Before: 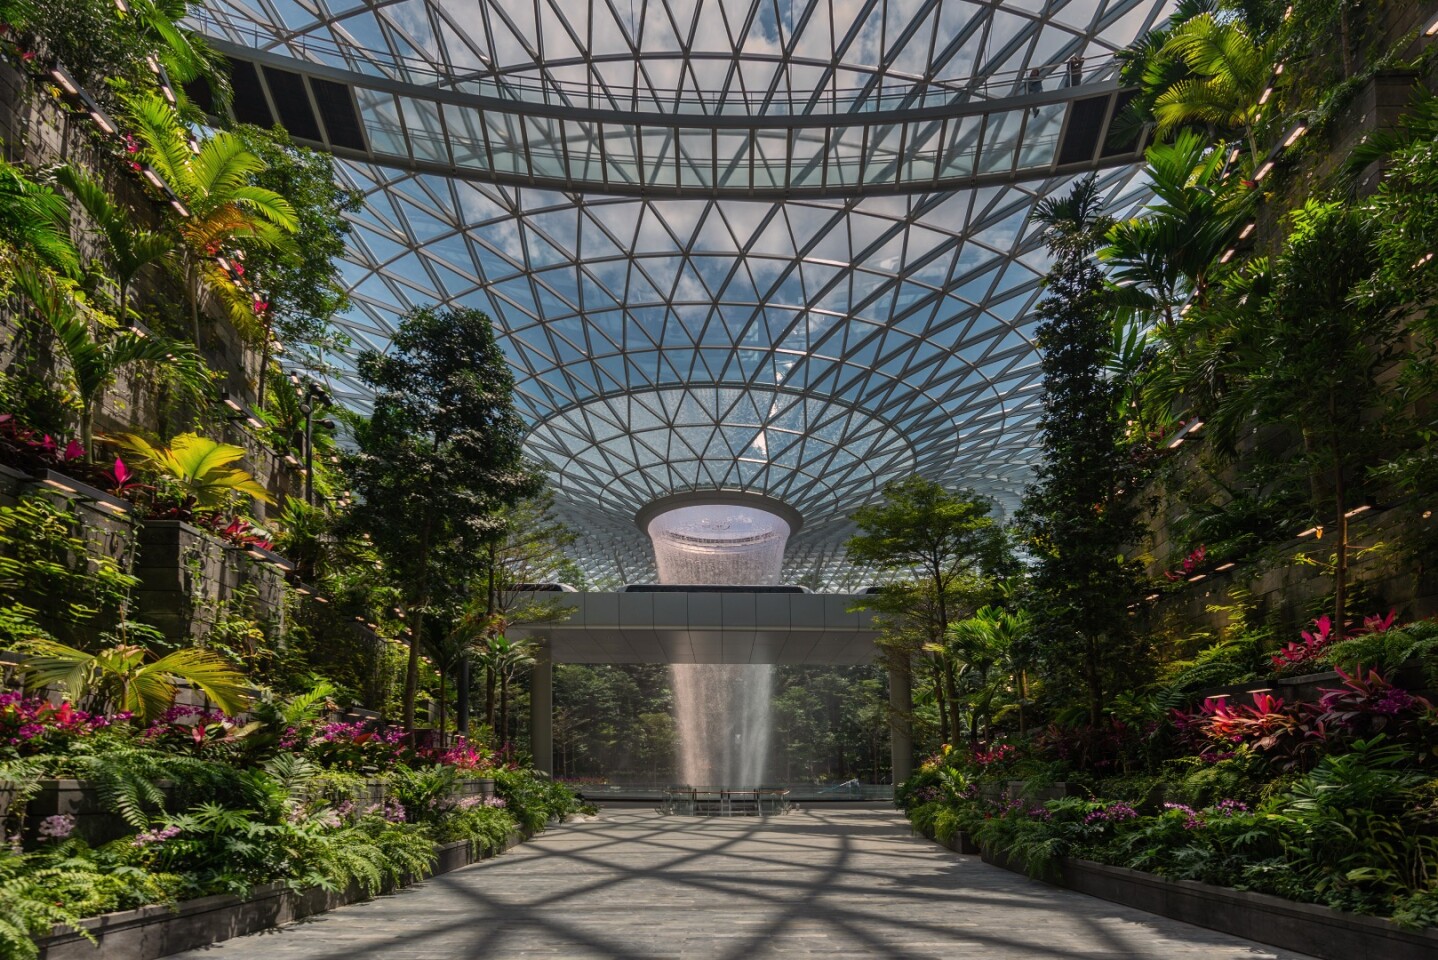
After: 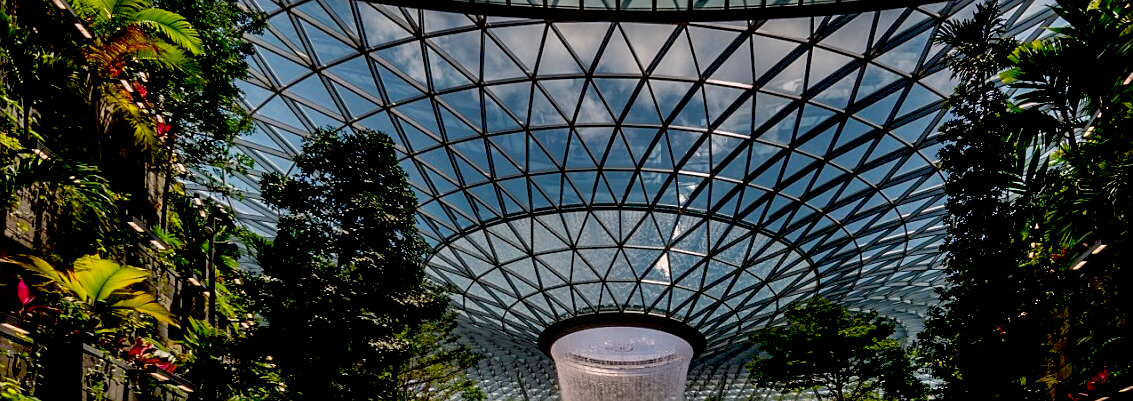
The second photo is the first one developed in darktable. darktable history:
crop: left 6.793%, top 18.584%, right 14.393%, bottom 39.613%
exposure: black level correction 0.054, exposure -0.037 EV, compensate highlight preservation false
sharpen: radius 1.492, amount 0.391, threshold 1.465
